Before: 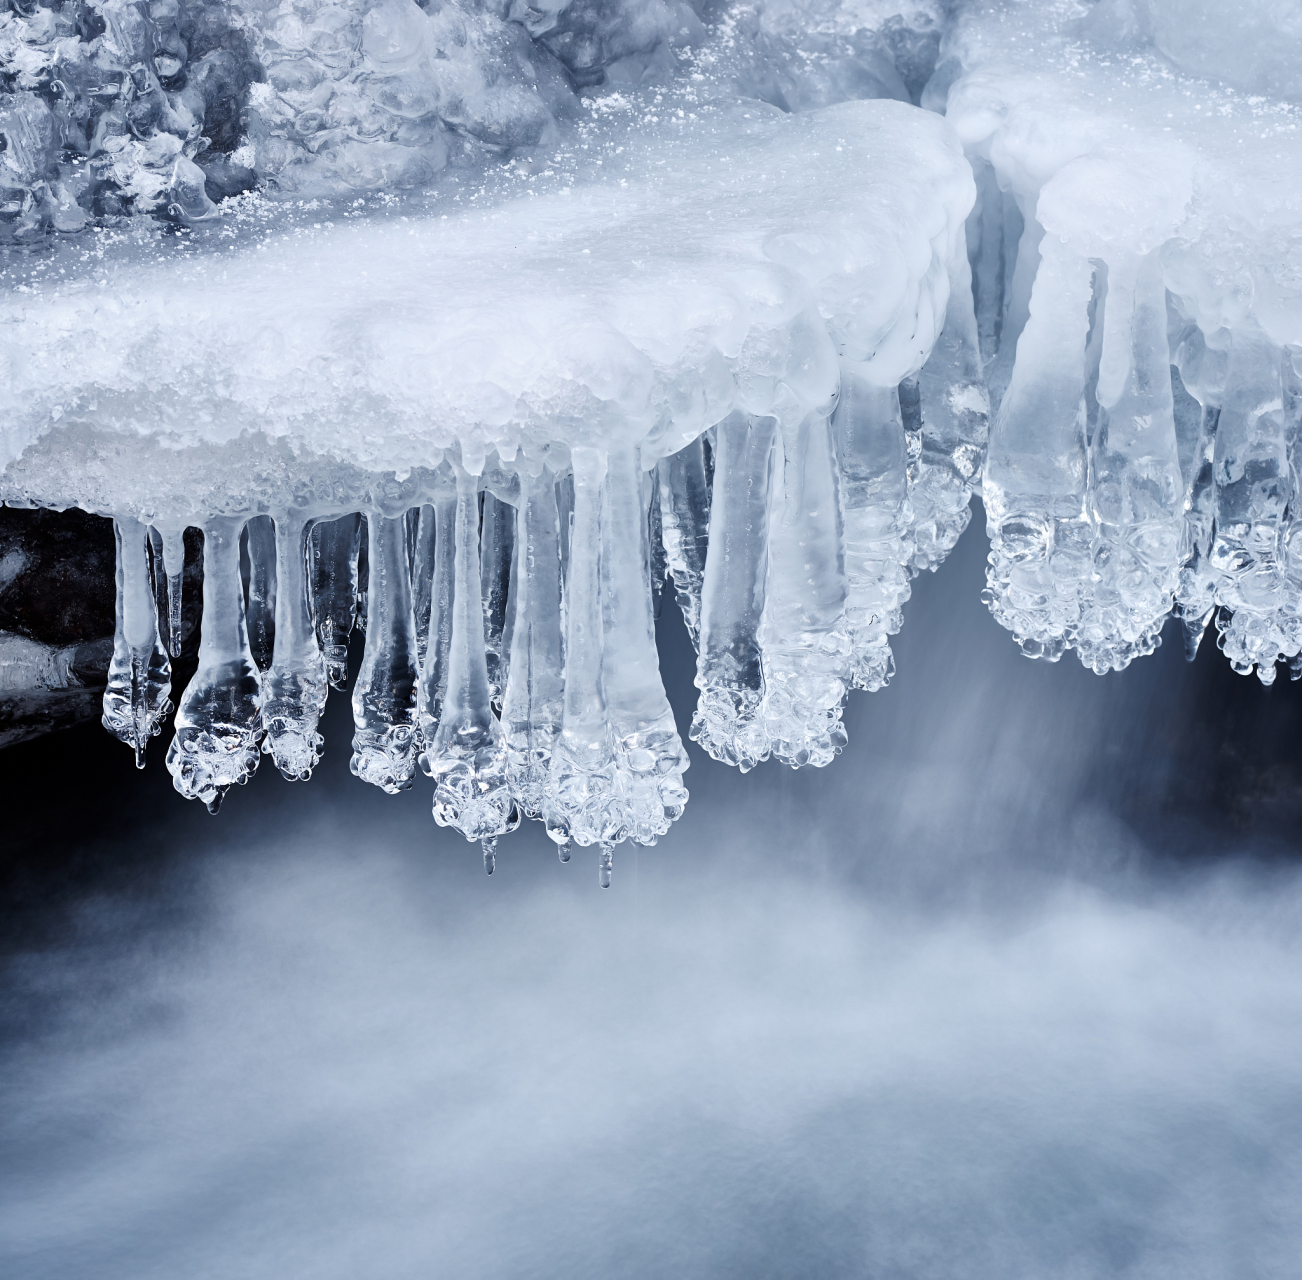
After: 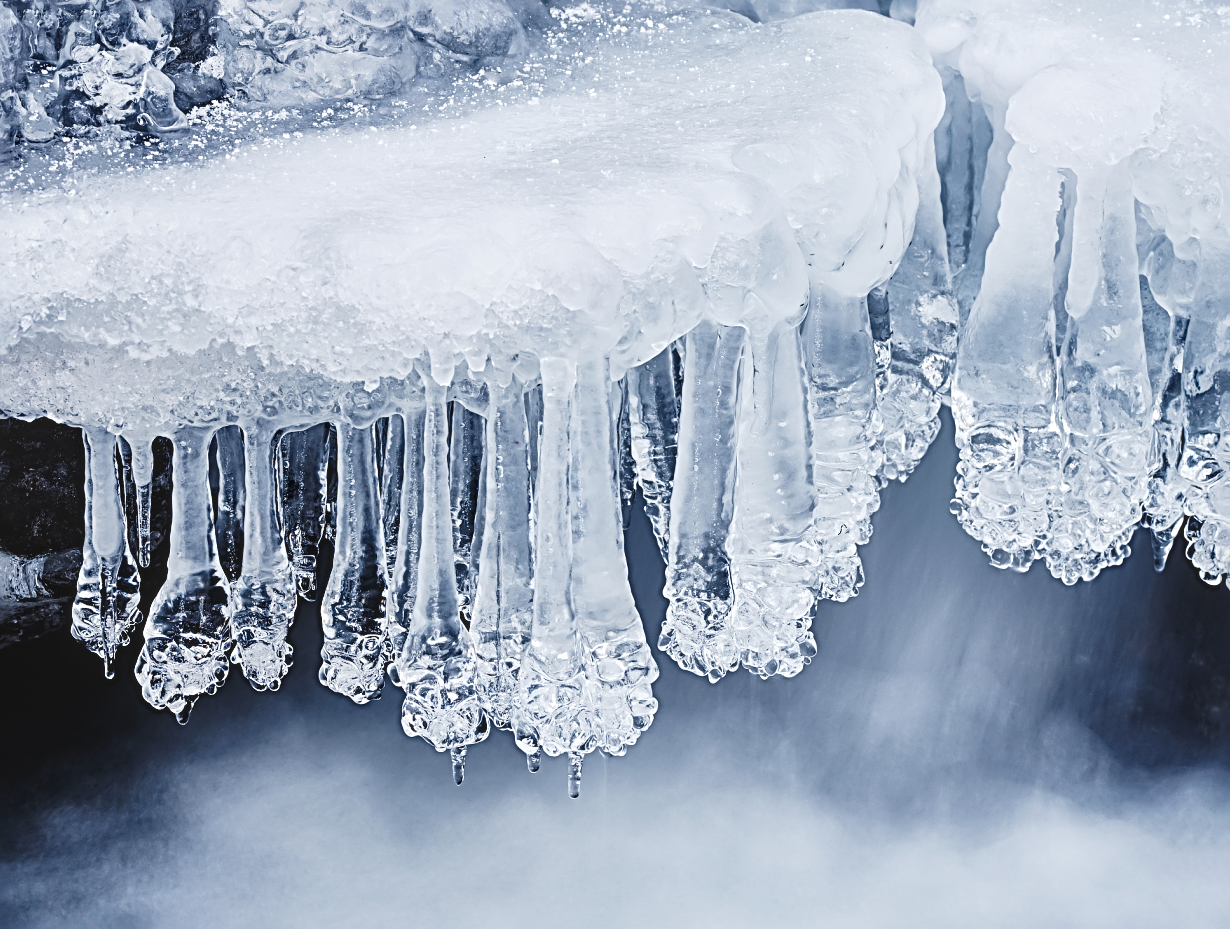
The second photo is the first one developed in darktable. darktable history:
exposure: compensate exposure bias true, compensate highlight preservation false
color zones: curves: ch2 [(0, 0.5) (0.143, 0.517) (0.286, 0.571) (0.429, 0.522) (0.571, 0.5) (0.714, 0.5) (0.857, 0.5) (1, 0.5)]
sharpen: radius 3.678, amount 0.928
crop: left 2.446%, top 7.064%, right 3.033%, bottom 20.333%
local contrast: on, module defaults
tone curve: curves: ch0 [(0, 0.049) (0.175, 0.178) (0.466, 0.498) (0.715, 0.767) (0.819, 0.851) (1, 0.961)]; ch1 [(0, 0) (0.437, 0.398) (0.476, 0.466) (0.505, 0.505) (0.534, 0.544) (0.595, 0.608) (0.641, 0.643) (1, 1)]; ch2 [(0, 0) (0.359, 0.379) (0.437, 0.44) (0.489, 0.495) (0.518, 0.537) (0.579, 0.579) (1, 1)], preserve colors none
